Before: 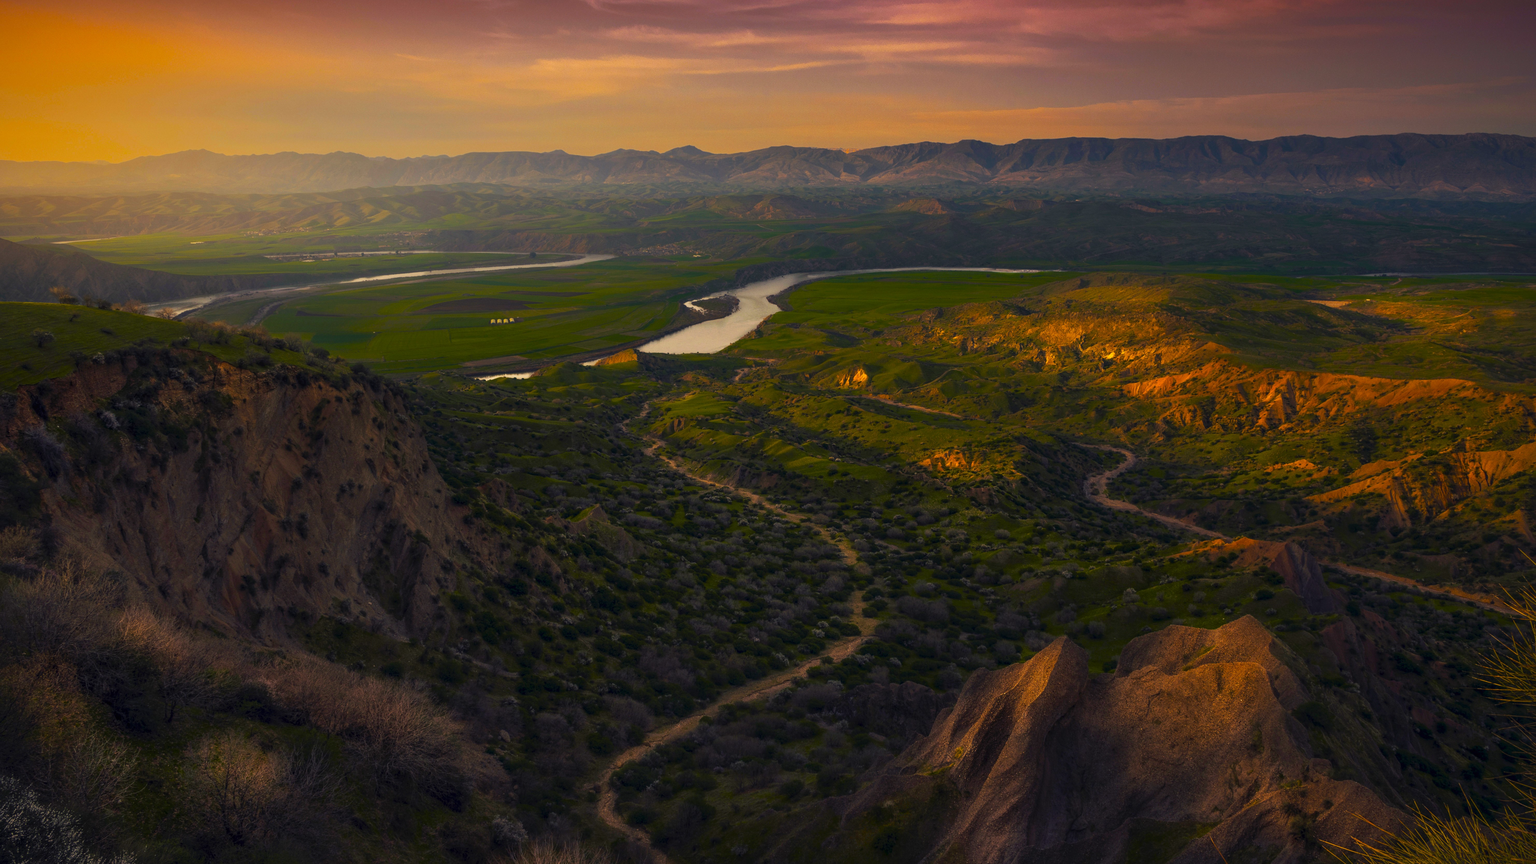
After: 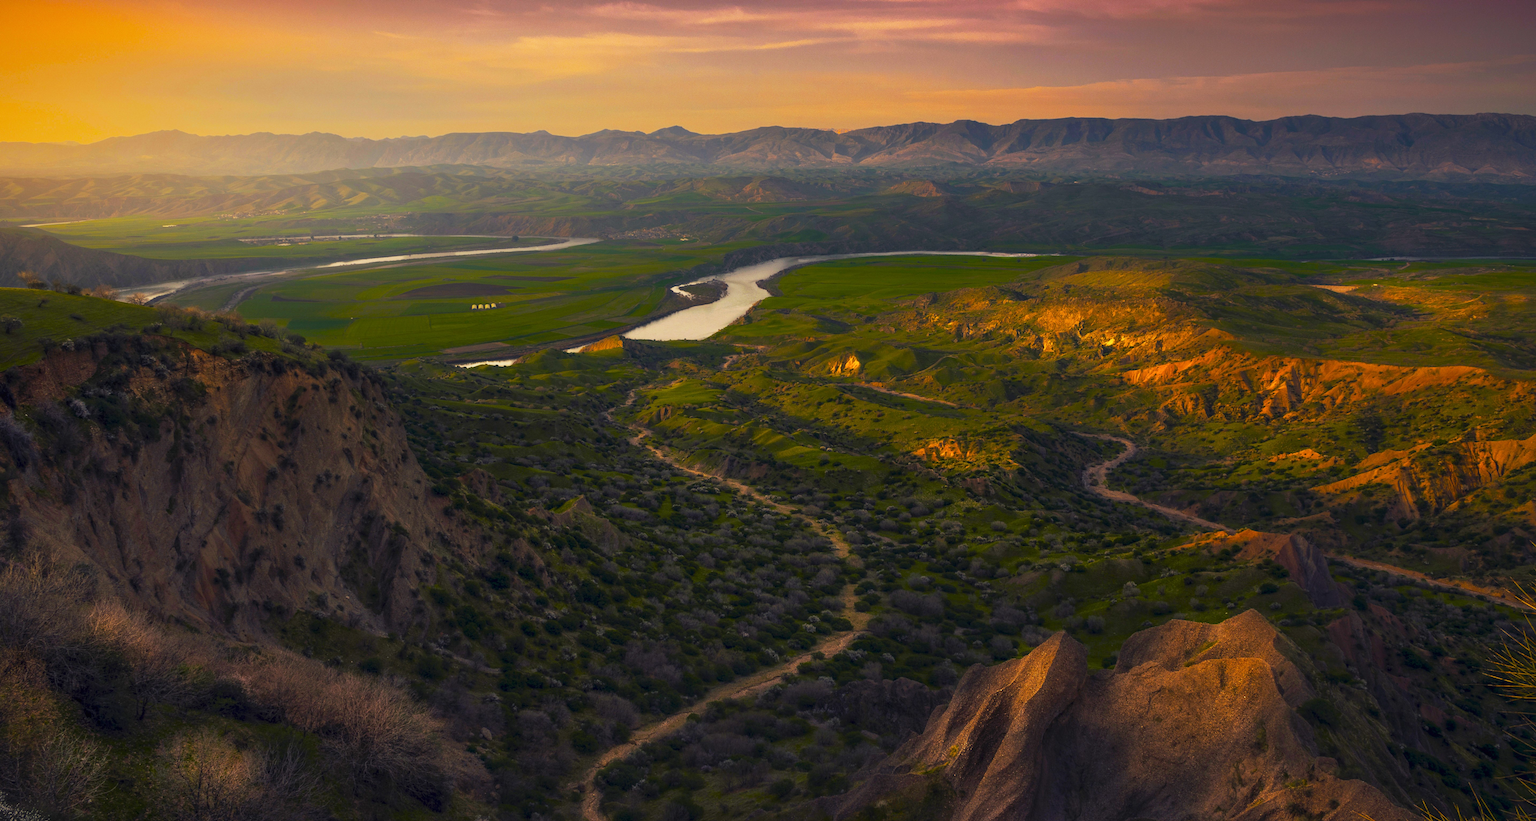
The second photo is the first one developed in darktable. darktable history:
base curve: curves: ch0 [(0, 0) (0.088, 0.125) (0.176, 0.251) (0.354, 0.501) (0.613, 0.749) (1, 0.877)], preserve colors none
crop: left 2.156%, top 2.777%, right 0.727%, bottom 4.904%
